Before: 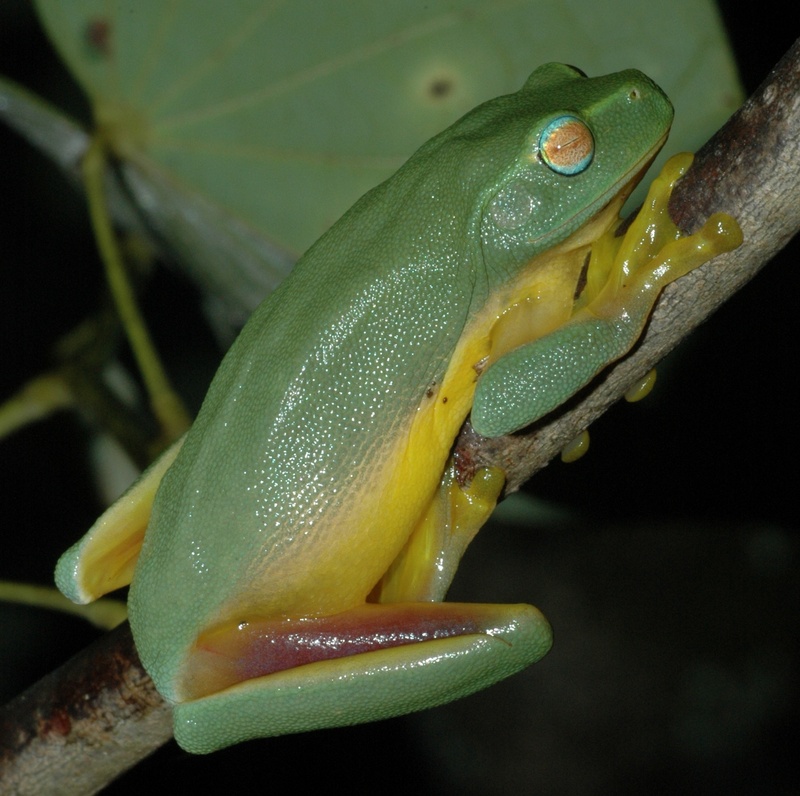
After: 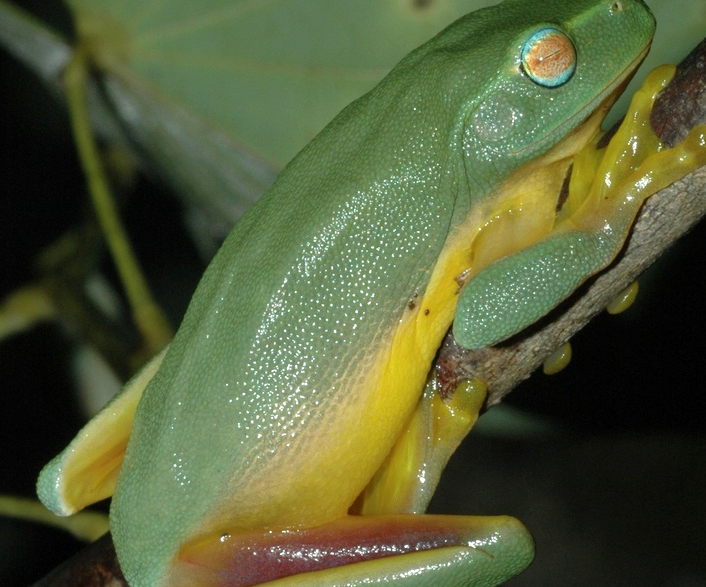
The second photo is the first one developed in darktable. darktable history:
crop and rotate: left 2.294%, top 11.092%, right 9.414%, bottom 15.115%
exposure: exposure 0.348 EV, compensate highlight preservation false
